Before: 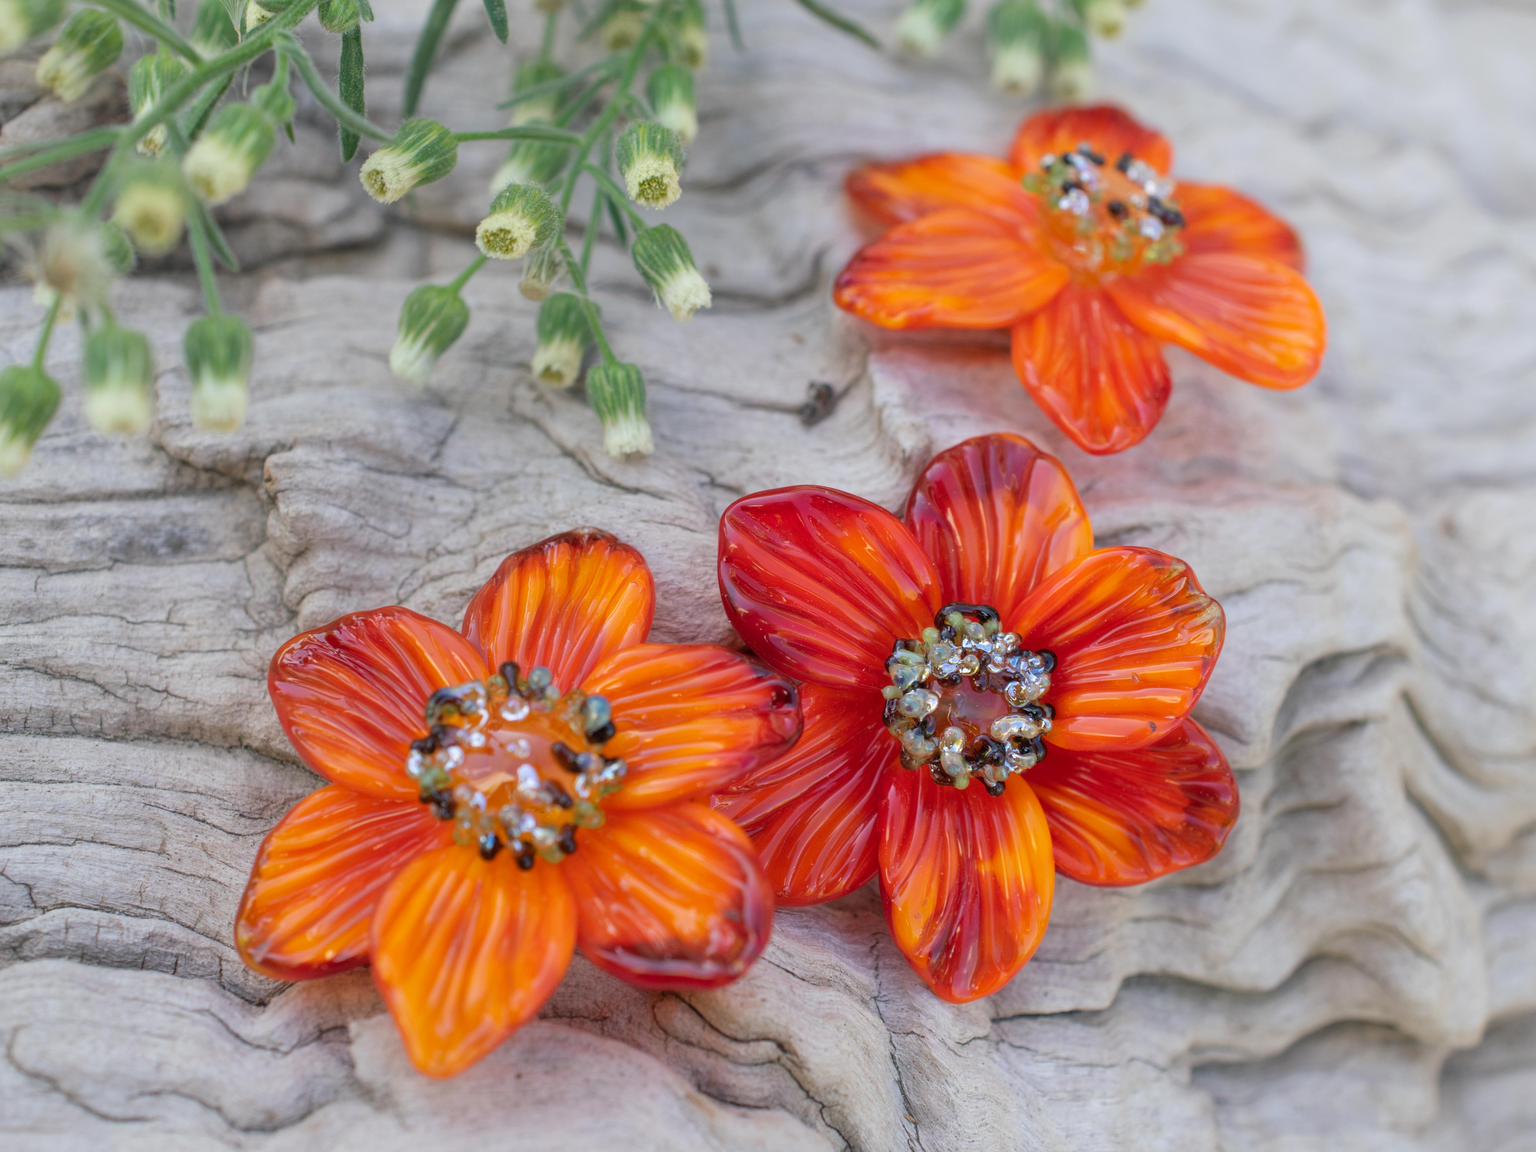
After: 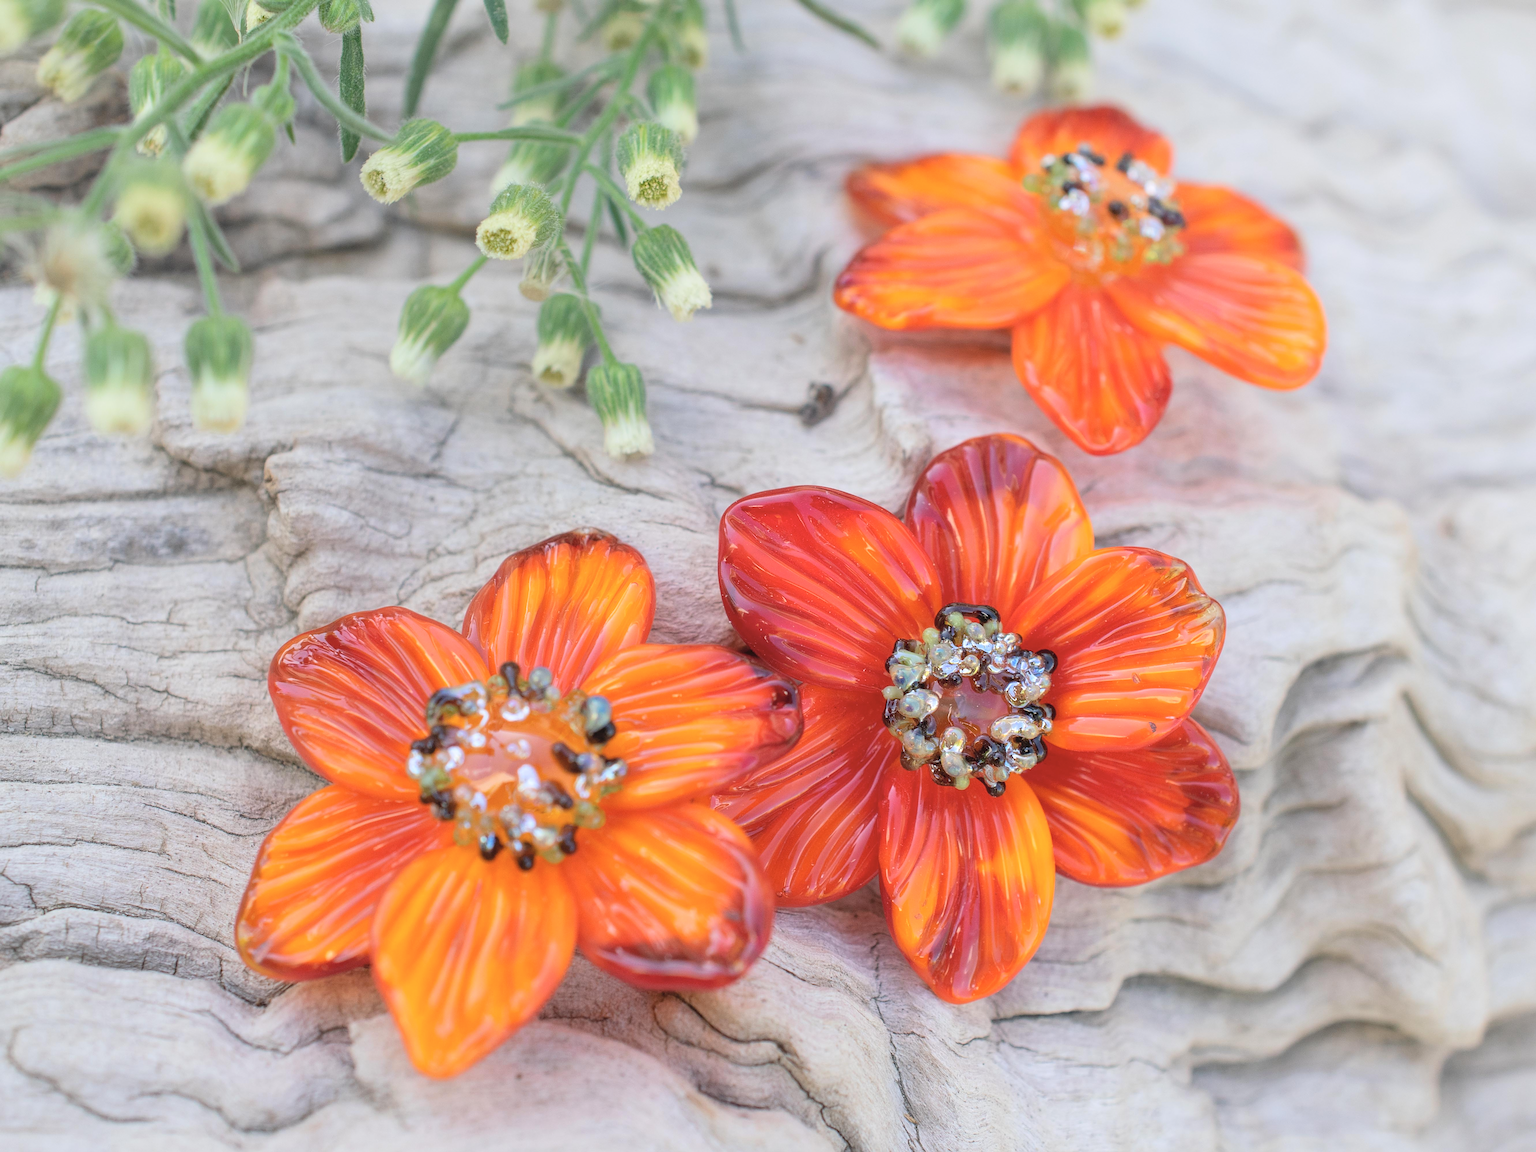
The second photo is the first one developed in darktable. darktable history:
sharpen: on, module defaults
contrast brightness saturation: contrast 0.139, brightness 0.212
